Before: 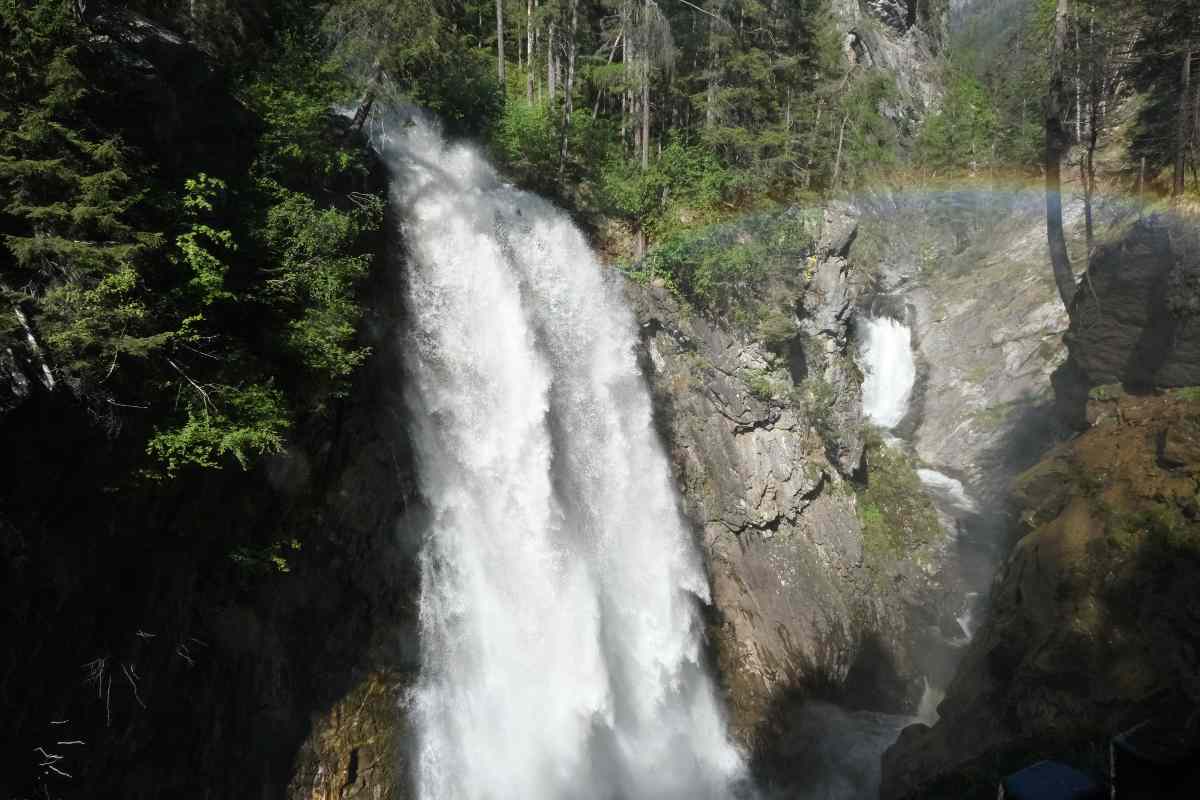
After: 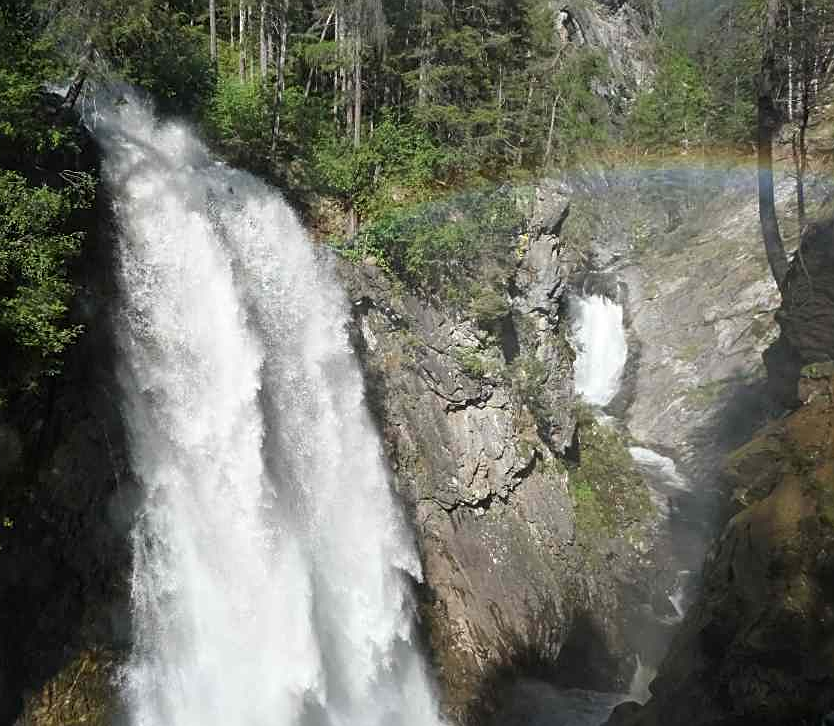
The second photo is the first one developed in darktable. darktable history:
sharpen: on, module defaults
crop and rotate: left 24.034%, top 2.838%, right 6.406%, bottom 6.299%
